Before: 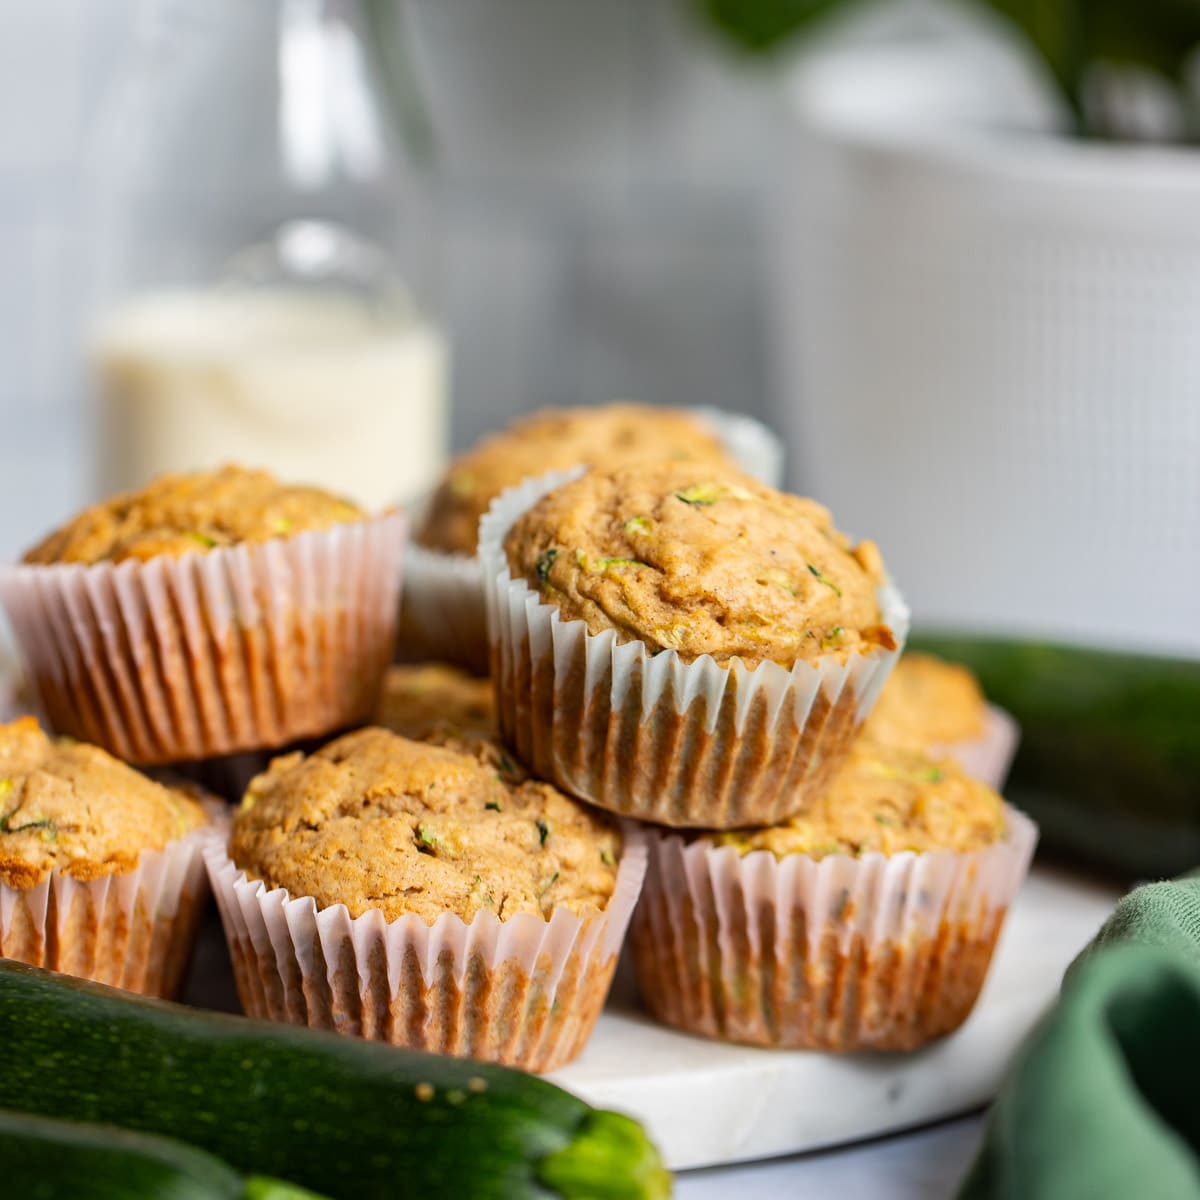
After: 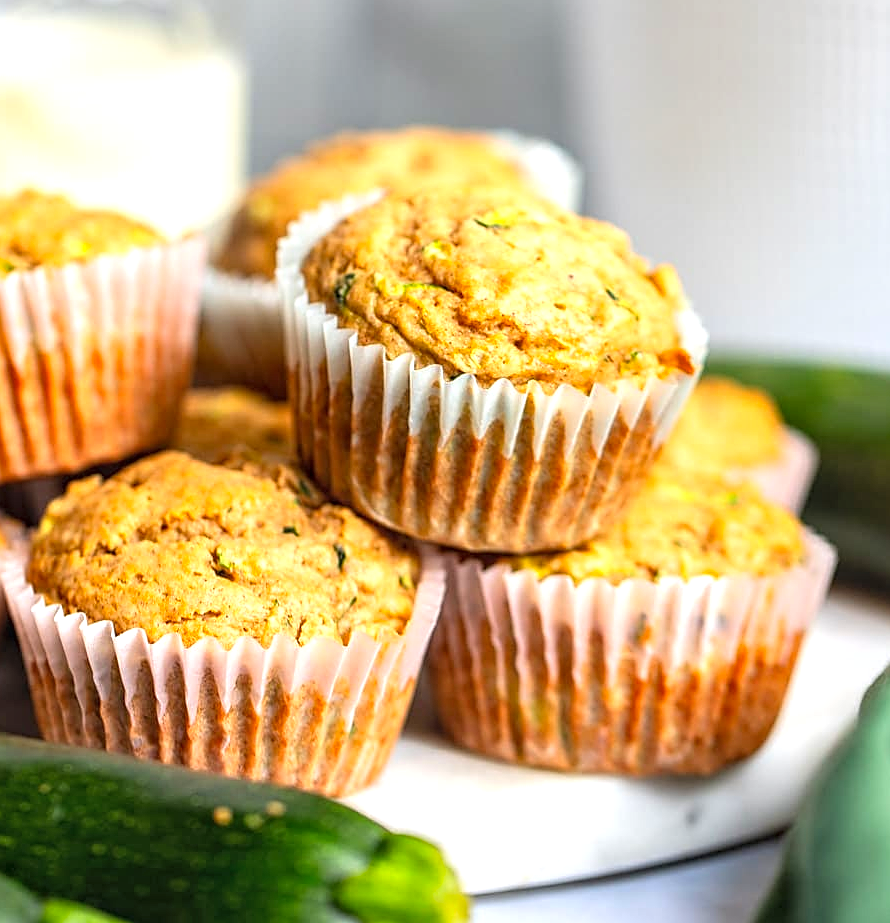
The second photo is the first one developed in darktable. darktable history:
crop: left 16.873%, top 23.048%, right 8.905%
exposure: exposure 0.602 EV, compensate exposure bias true, compensate highlight preservation false
local contrast: on, module defaults
contrast brightness saturation: brightness 0.093, saturation 0.194
sharpen: on, module defaults
